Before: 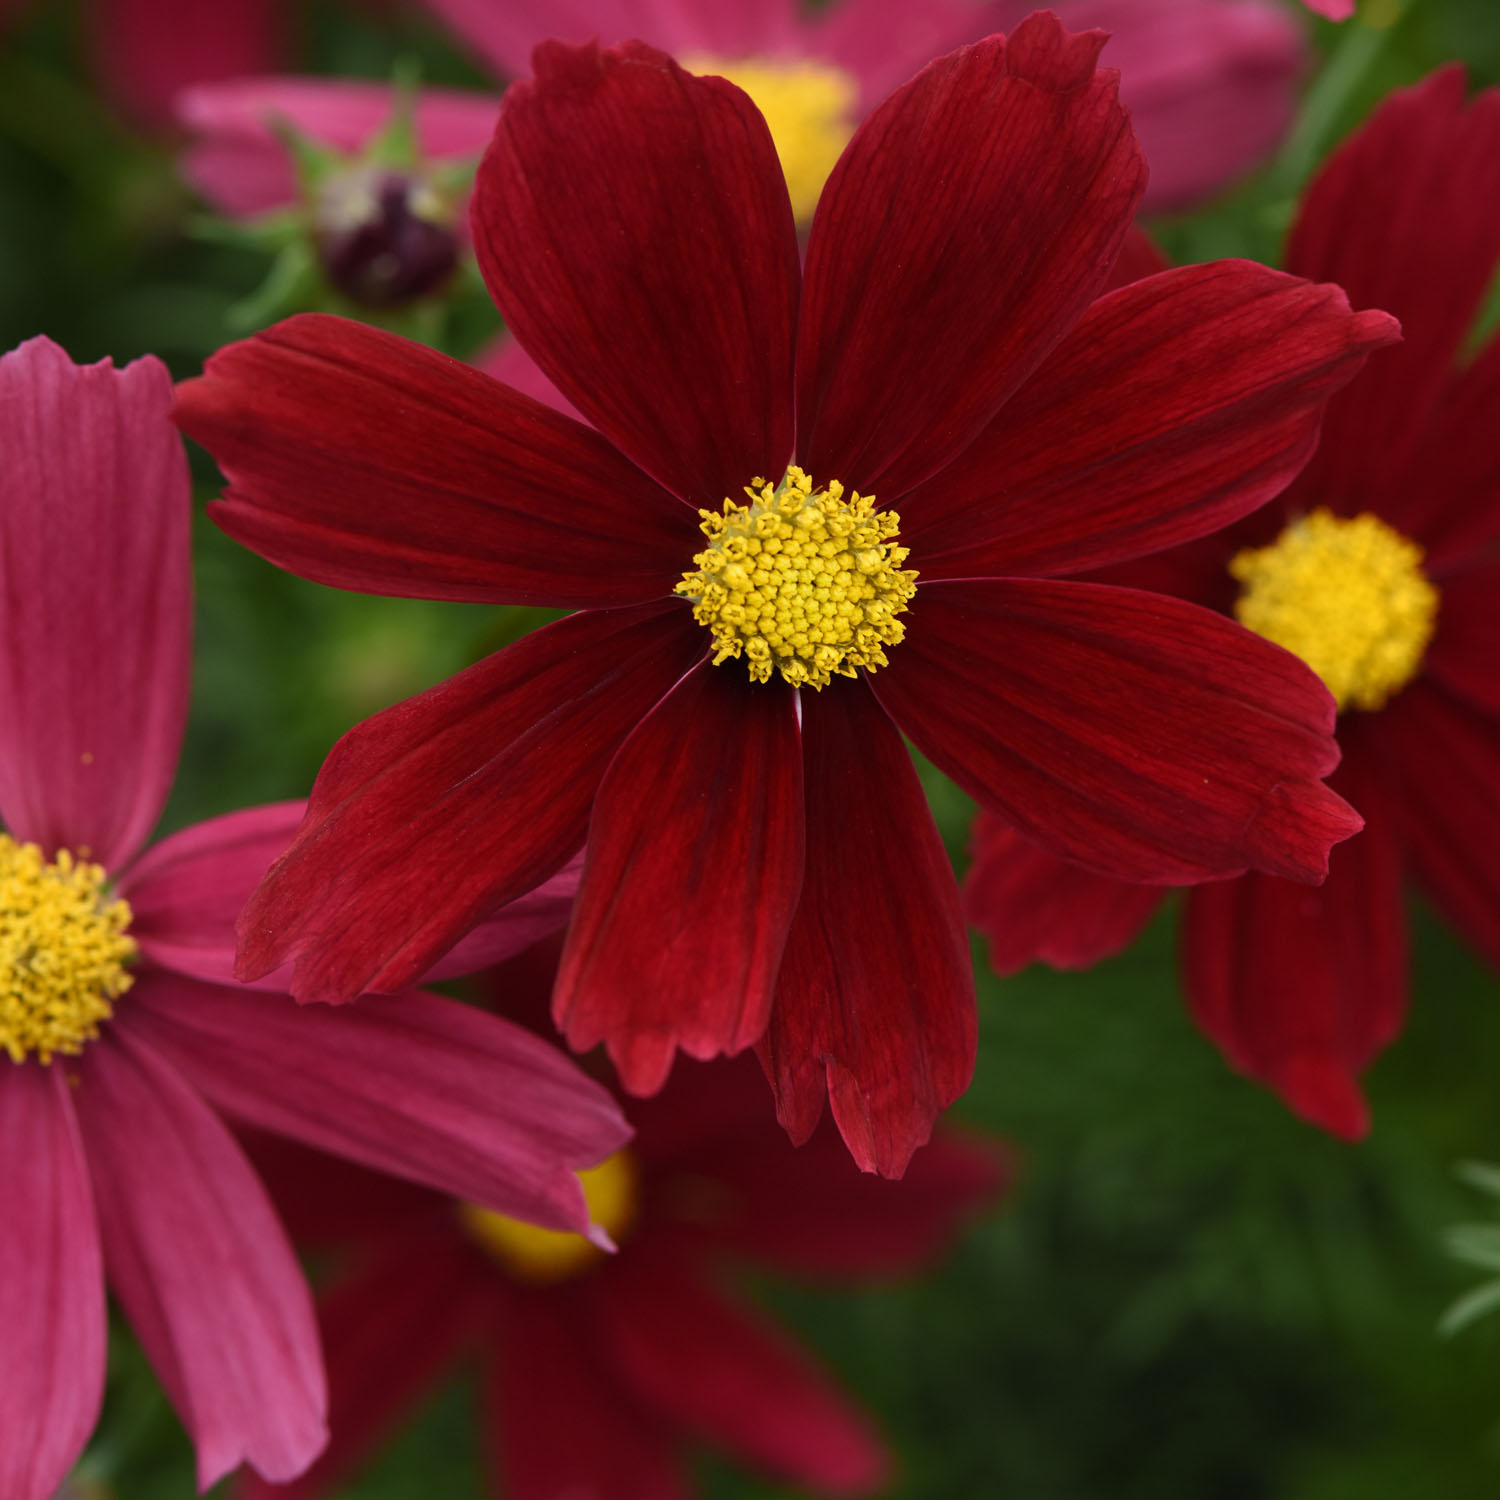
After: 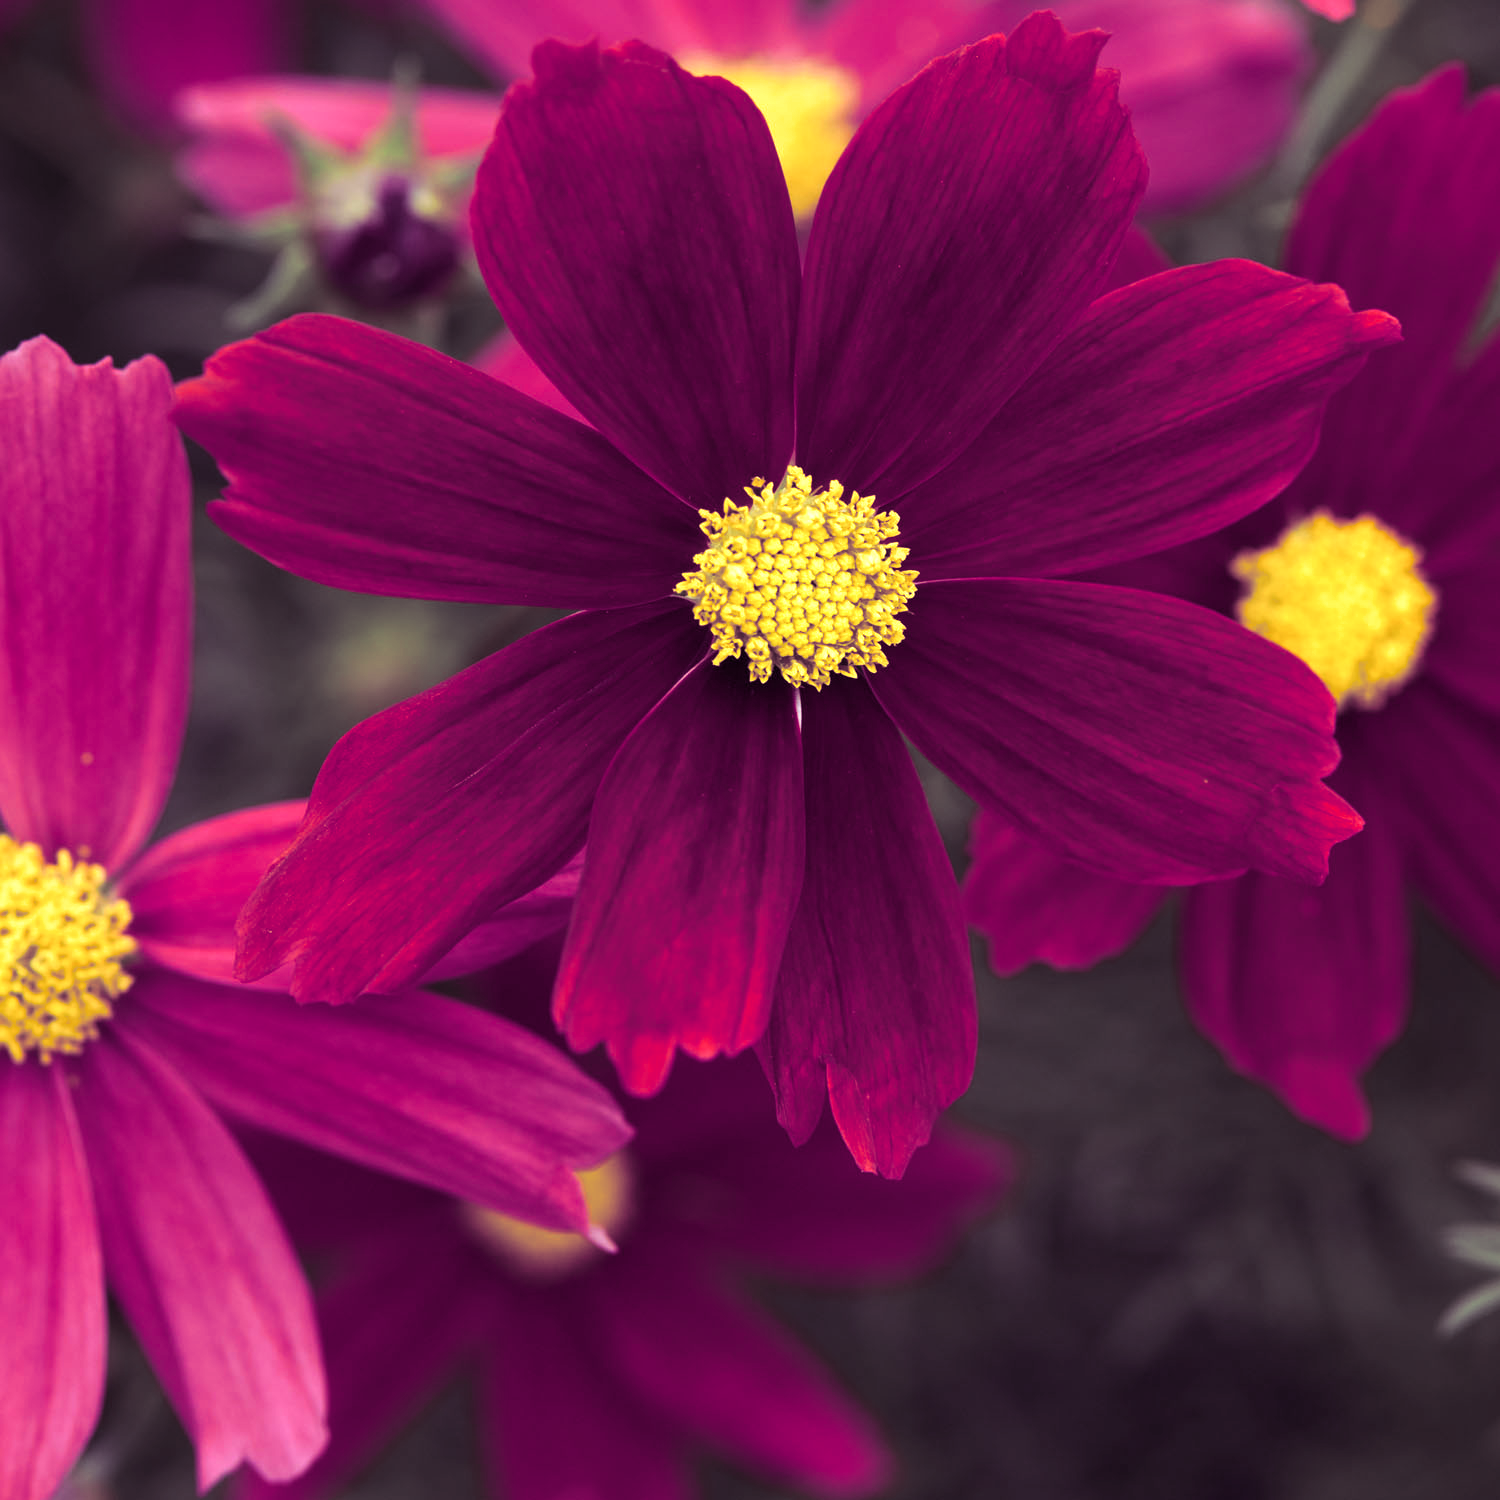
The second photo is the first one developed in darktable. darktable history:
split-toning: shadows › hue 277.2°, shadows › saturation 0.74
exposure: black level correction 0, exposure 0.7 EV, compensate exposure bias true, compensate highlight preservation false
color balance rgb: perceptual saturation grading › global saturation 20%, perceptual saturation grading › highlights -25%, perceptual saturation grading › shadows 25%
